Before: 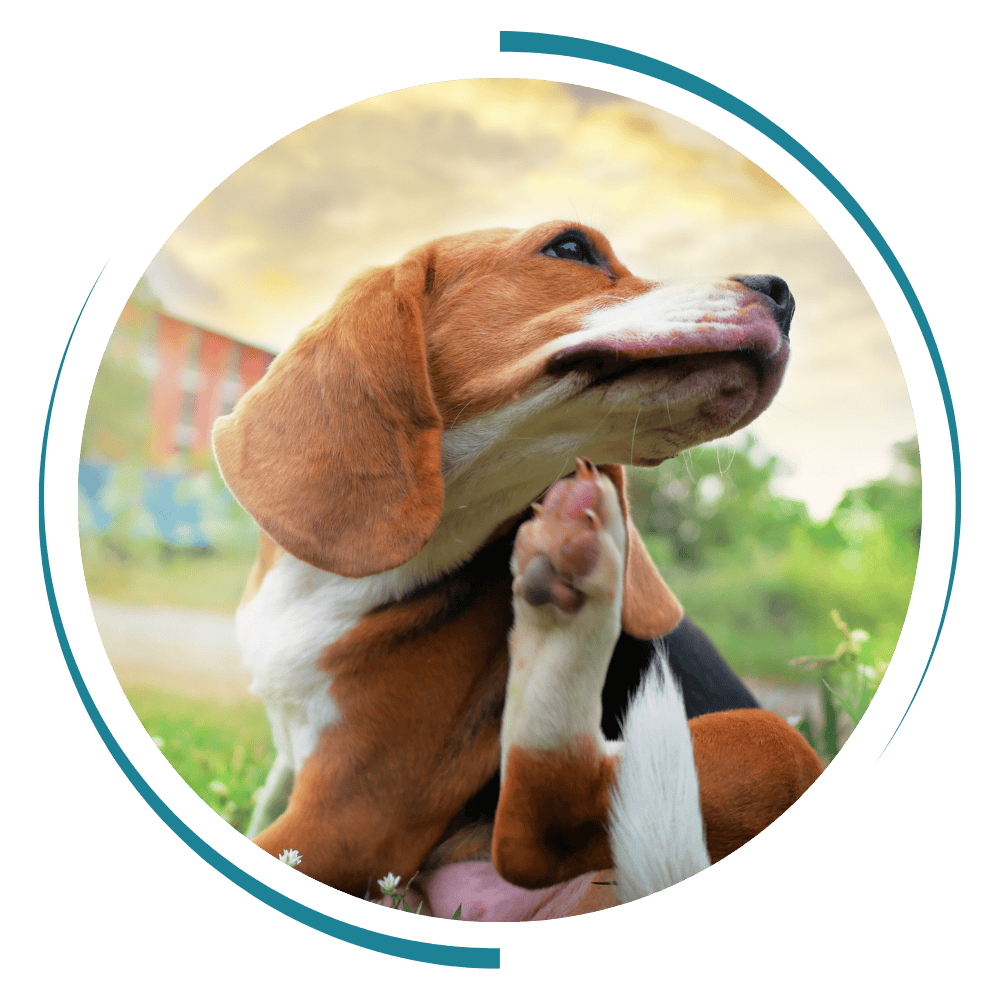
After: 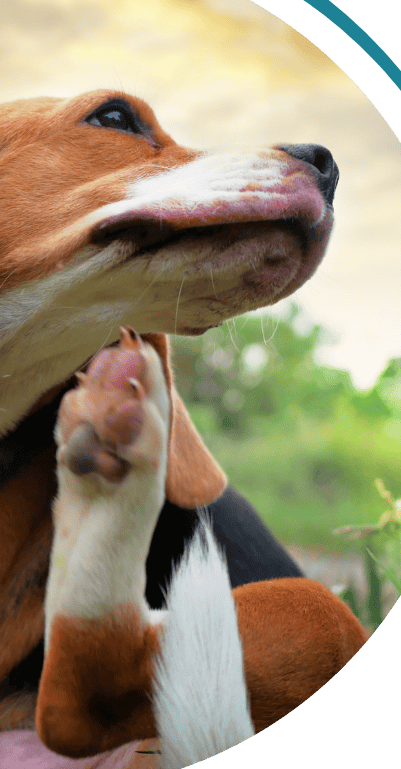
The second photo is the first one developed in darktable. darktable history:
crop: left 45.675%, top 13.151%, right 14.223%, bottom 9.915%
